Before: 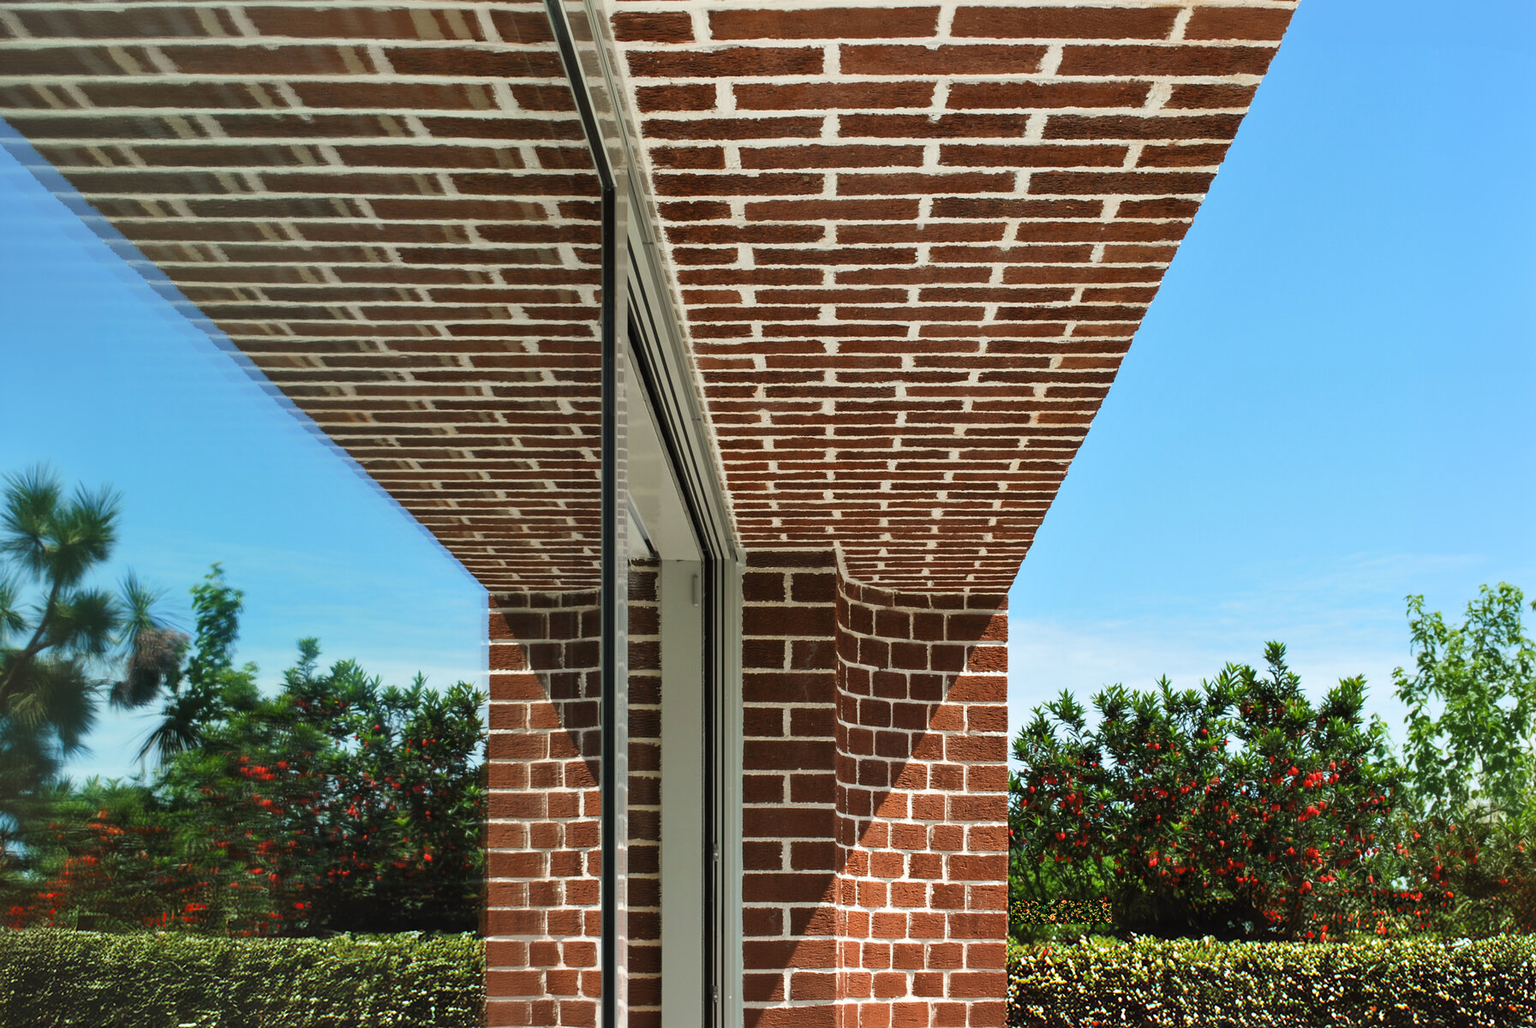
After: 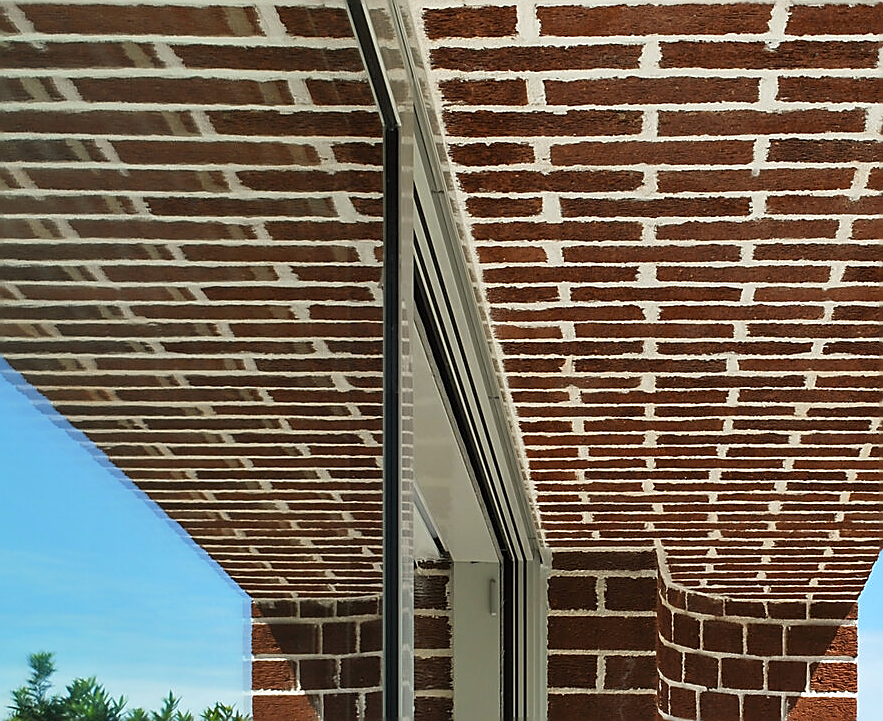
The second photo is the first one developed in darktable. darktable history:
tone equalizer: on, module defaults
crop: left 17.835%, top 7.675%, right 32.881%, bottom 32.213%
sharpen: radius 1.4, amount 1.25, threshold 0.7
